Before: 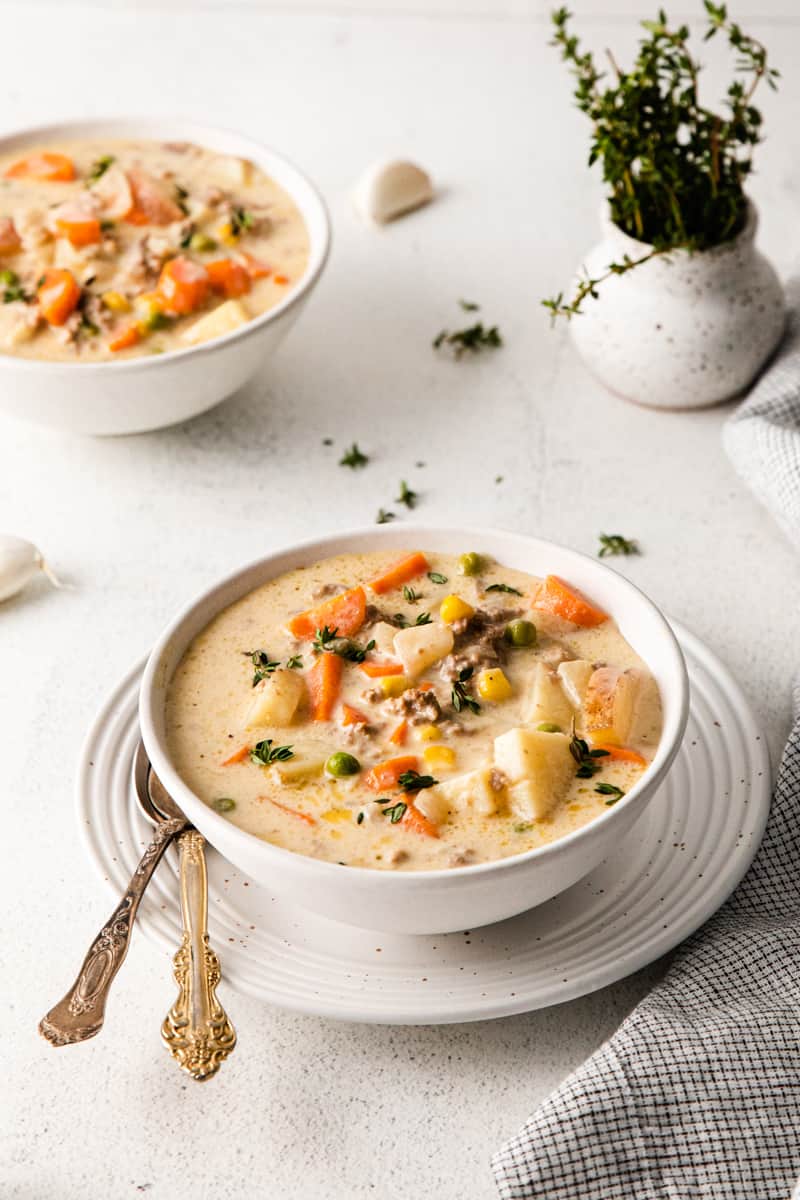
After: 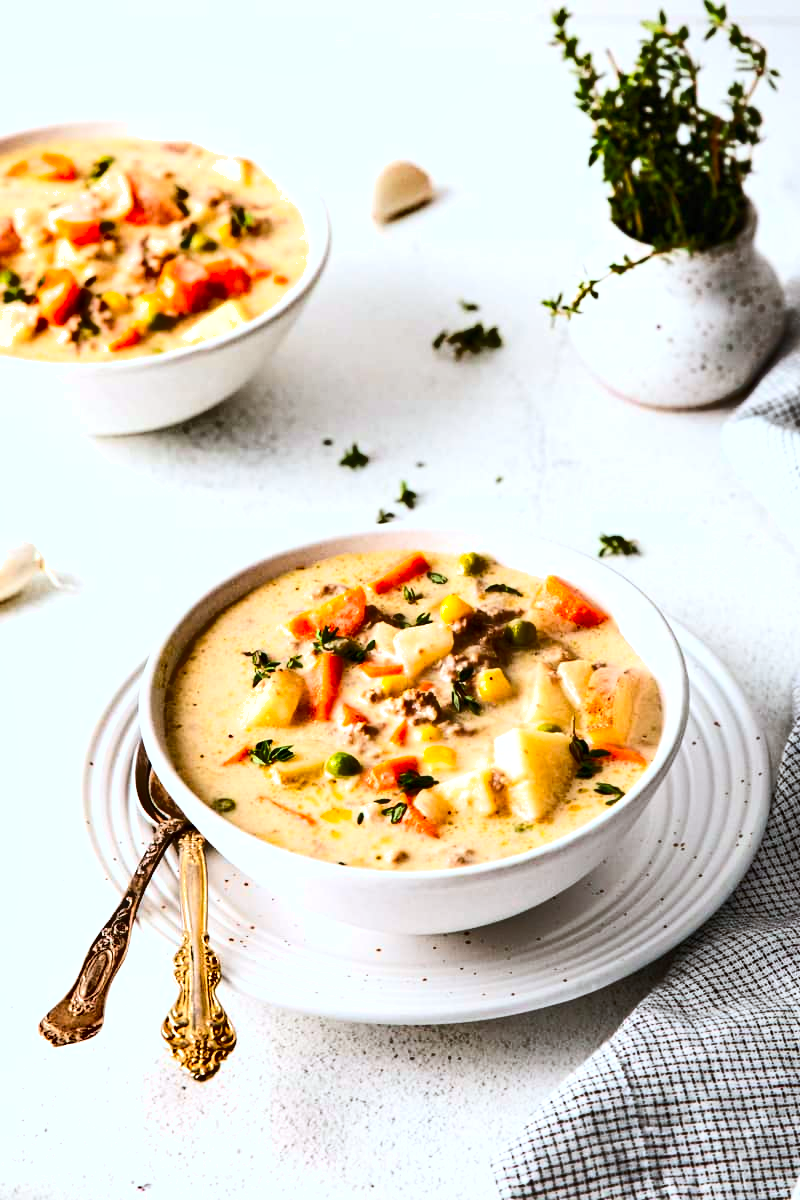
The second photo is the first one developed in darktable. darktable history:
exposure: exposure 0.379 EV, compensate exposure bias true, compensate highlight preservation false
shadows and highlights: soften with gaussian
contrast brightness saturation: contrast 0.227, brightness 0.096, saturation 0.293
color correction: highlights a* -3.82, highlights b* -10.9
